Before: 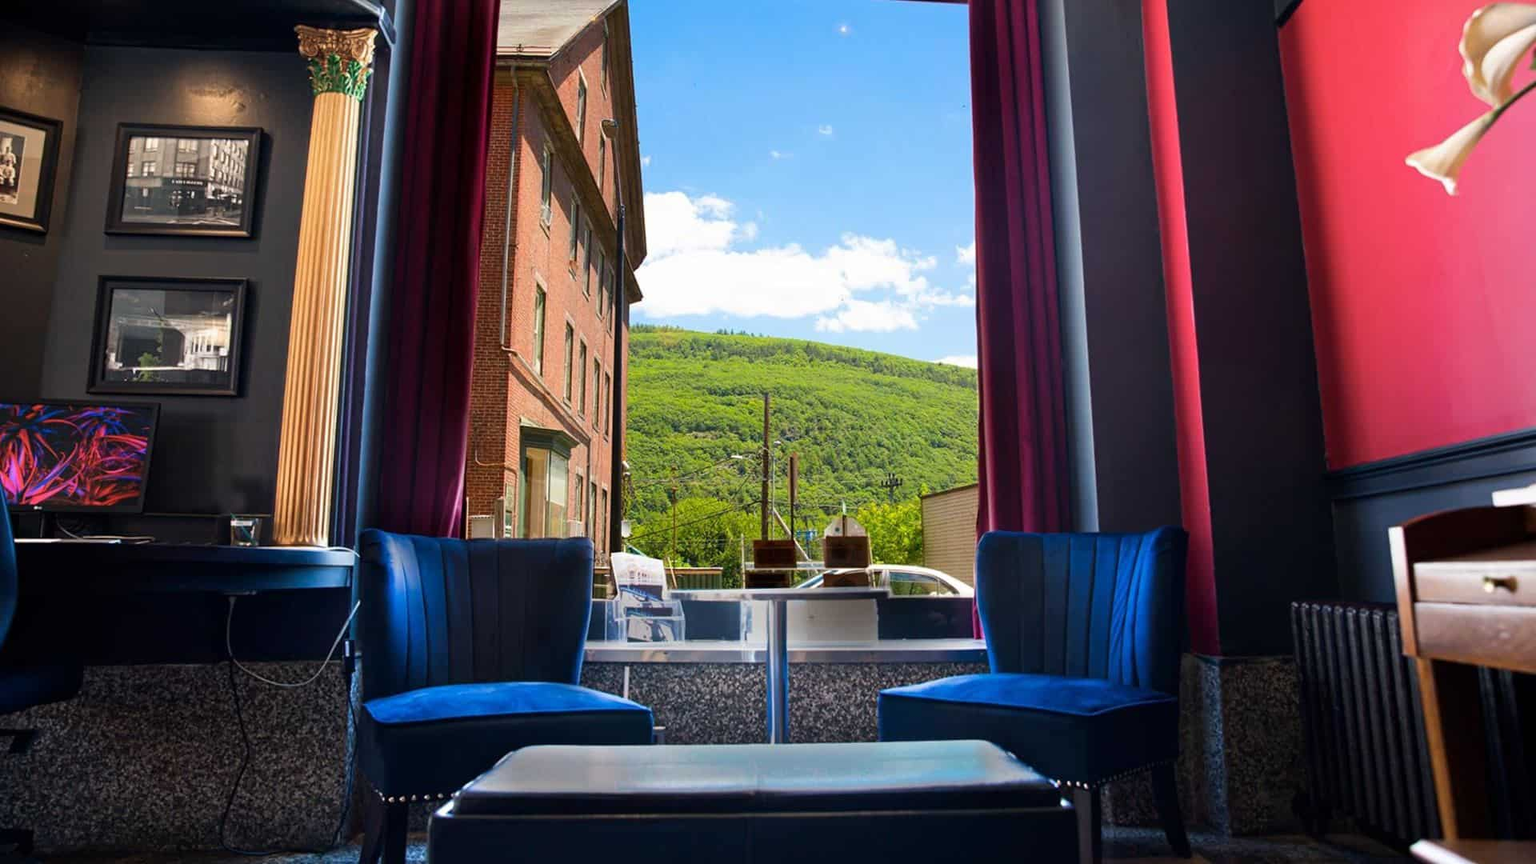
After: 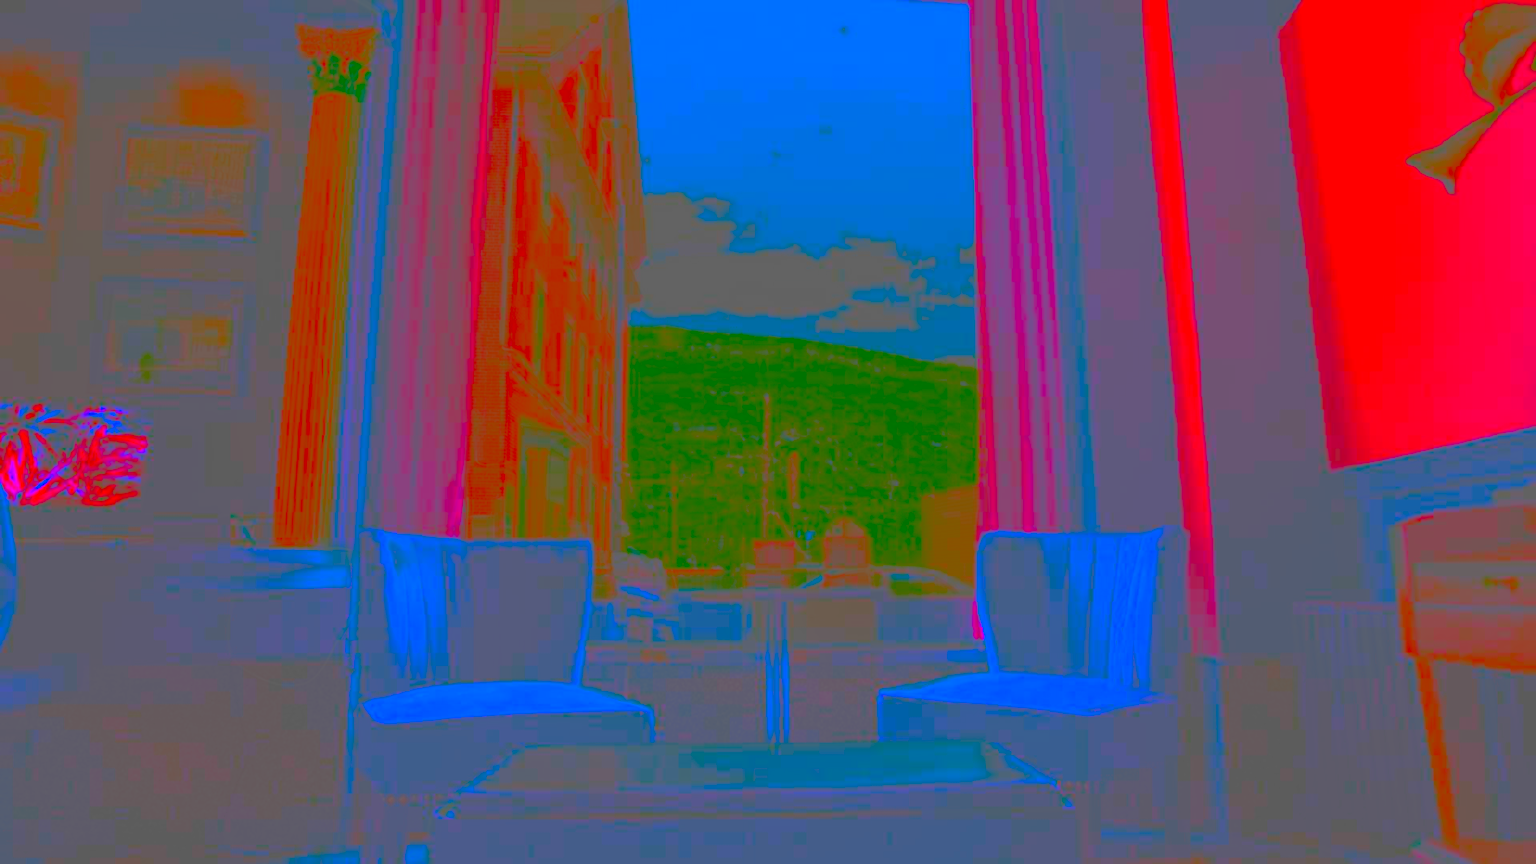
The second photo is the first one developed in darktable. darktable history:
exposure: black level correction 0, exposure 1.392 EV, compensate highlight preservation false
contrast brightness saturation: contrast -0.979, brightness -0.163, saturation 0.739
